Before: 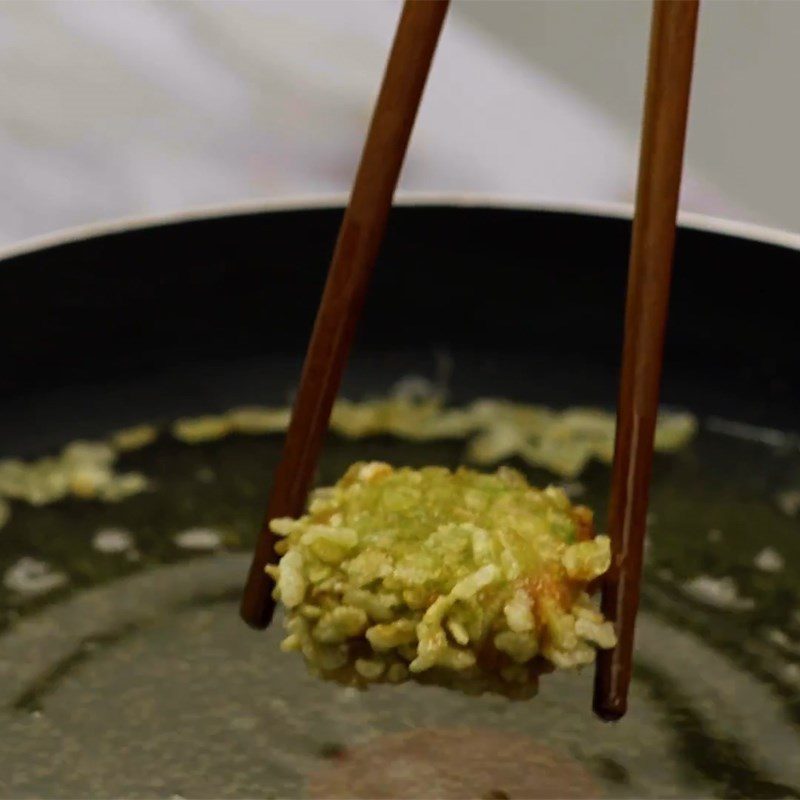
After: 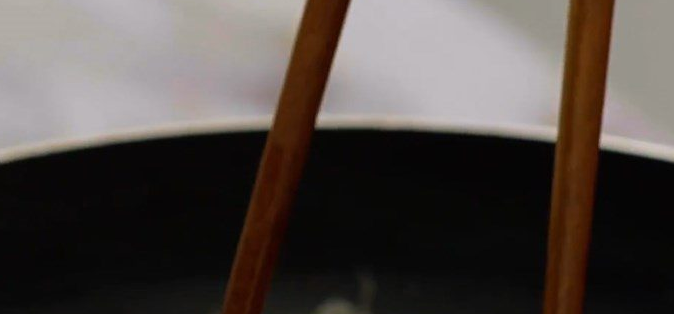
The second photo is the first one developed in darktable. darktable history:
crop and rotate: left 9.693%, top 9.732%, right 5.957%, bottom 50.992%
